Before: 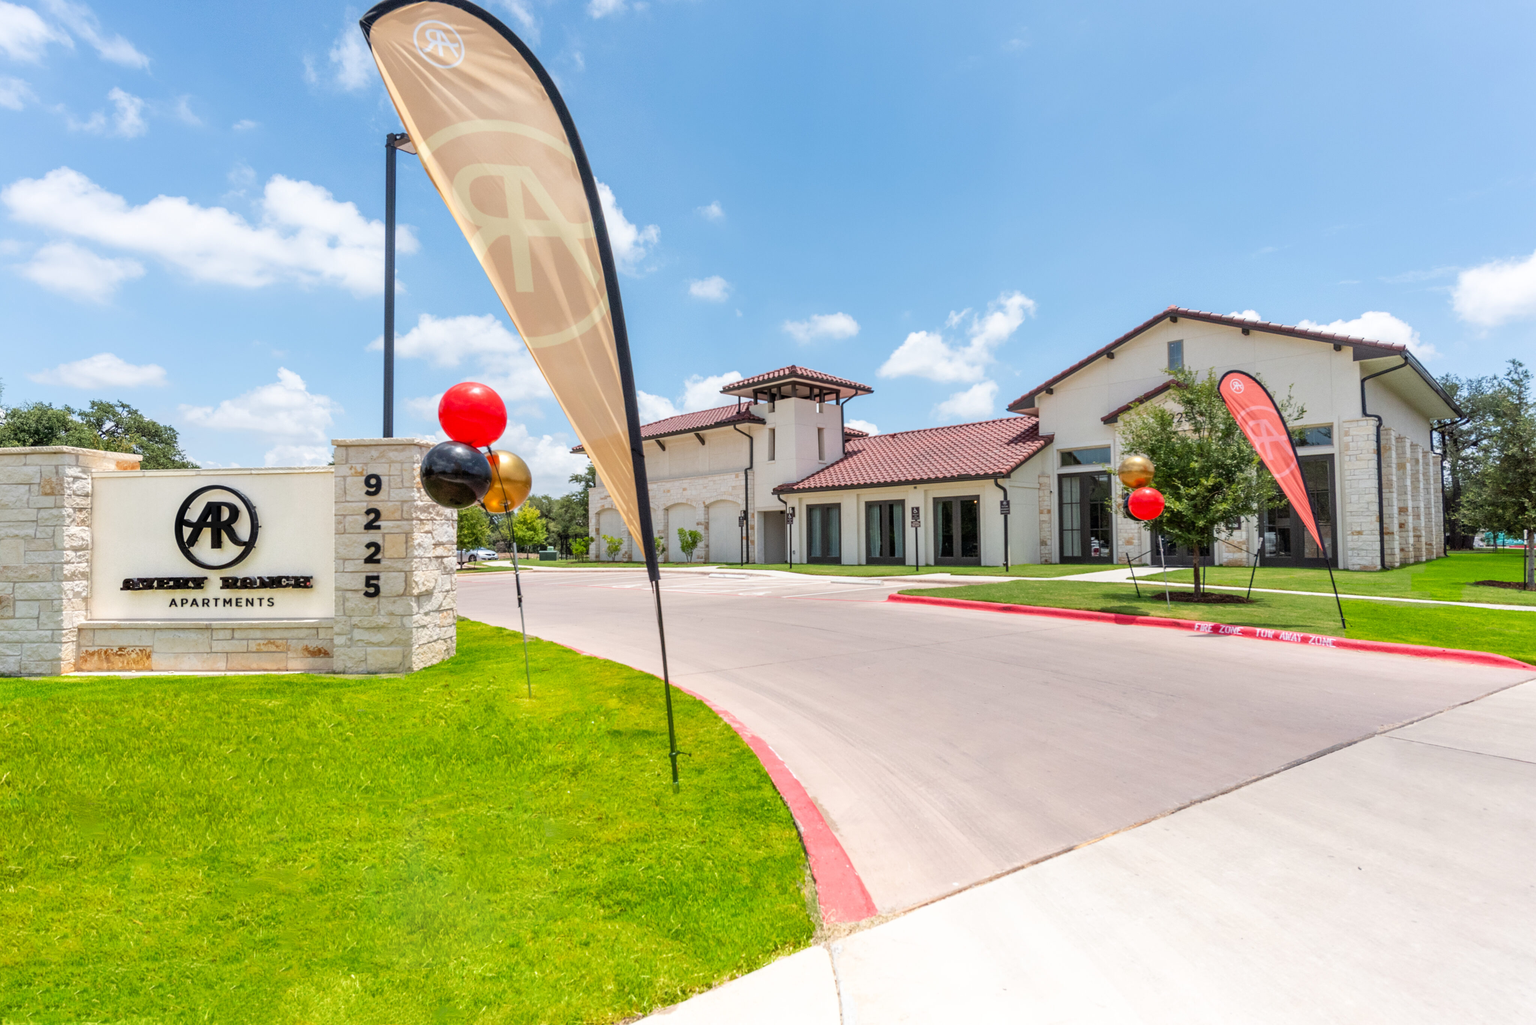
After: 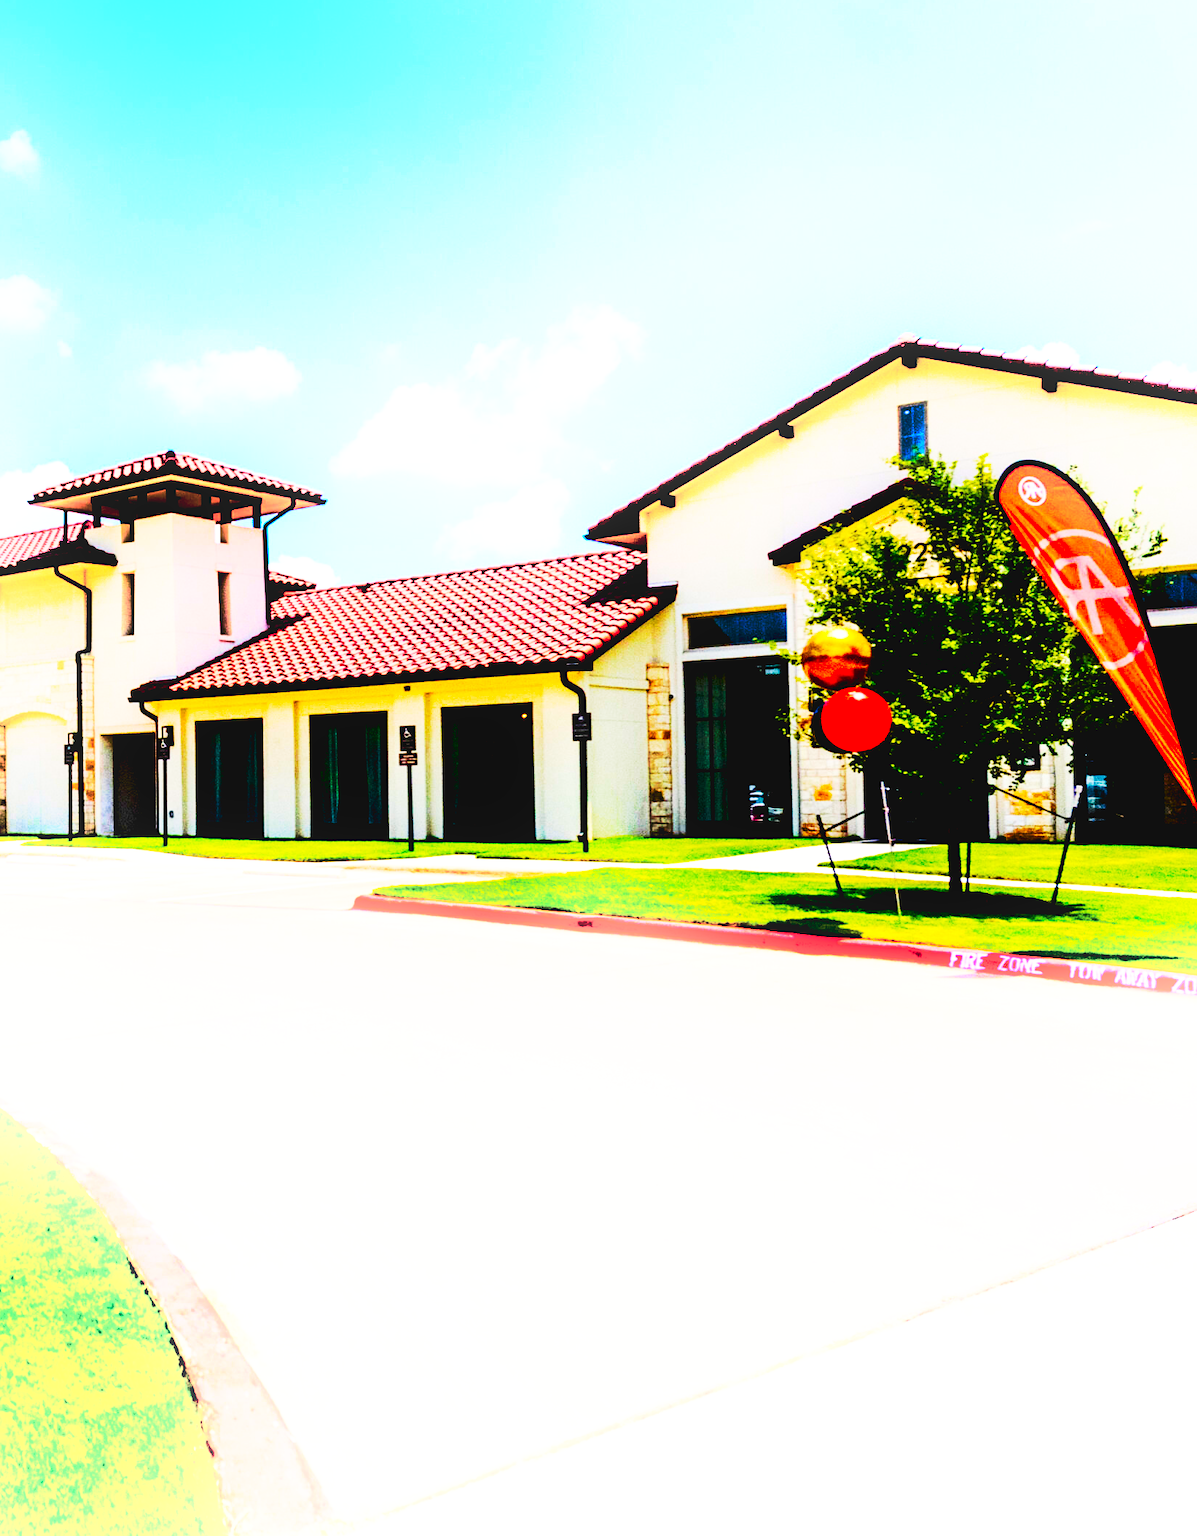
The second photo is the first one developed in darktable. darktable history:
color balance rgb: power › luminance 1.386%, highlights gain › chroma 1.044%, highlights gain › hue 60.15°, linear chroma grading › global chroma 49.407%, perceptual saturation grading › global saturation 19.888%, global vibrance 20%
crop: left 45.956%, top 13.024%, right 13.919%, bottom 9.843%
shadows and highlights: shadows -21.14, highlights 99.18, soften with gaussian
base curve: curves: ch0 [(0, 0.015) (0.085, 0.116) (0.134, 0.298) (0.19, 0.545) (0.296, 0.764) (0.599, 0.982) (1, 1)], preserve colors none
exposure: black level correction 0.1, exposure -0.088 EV, compensate highlight preservation false
contrast brightness saturation: contrast 0.199, brightness -0.109, saturation 0.105
